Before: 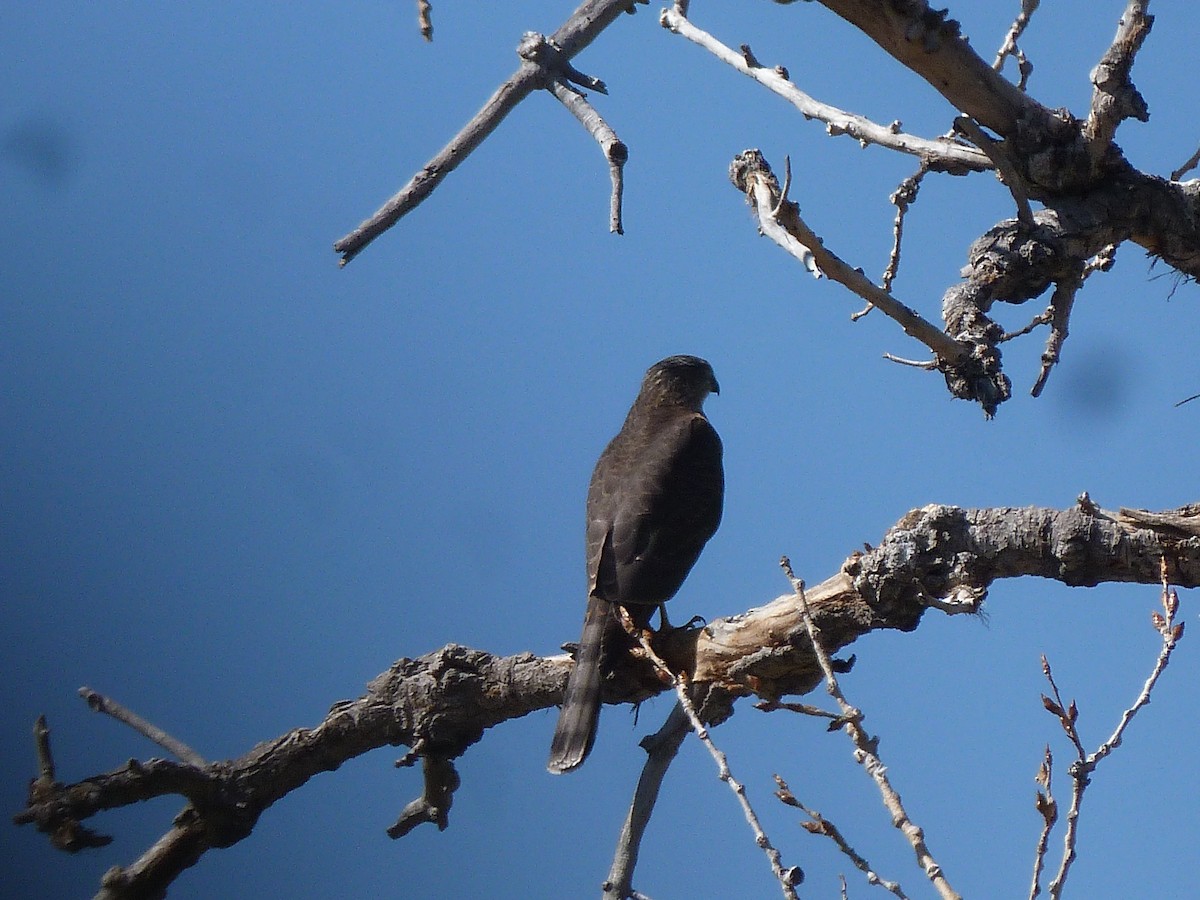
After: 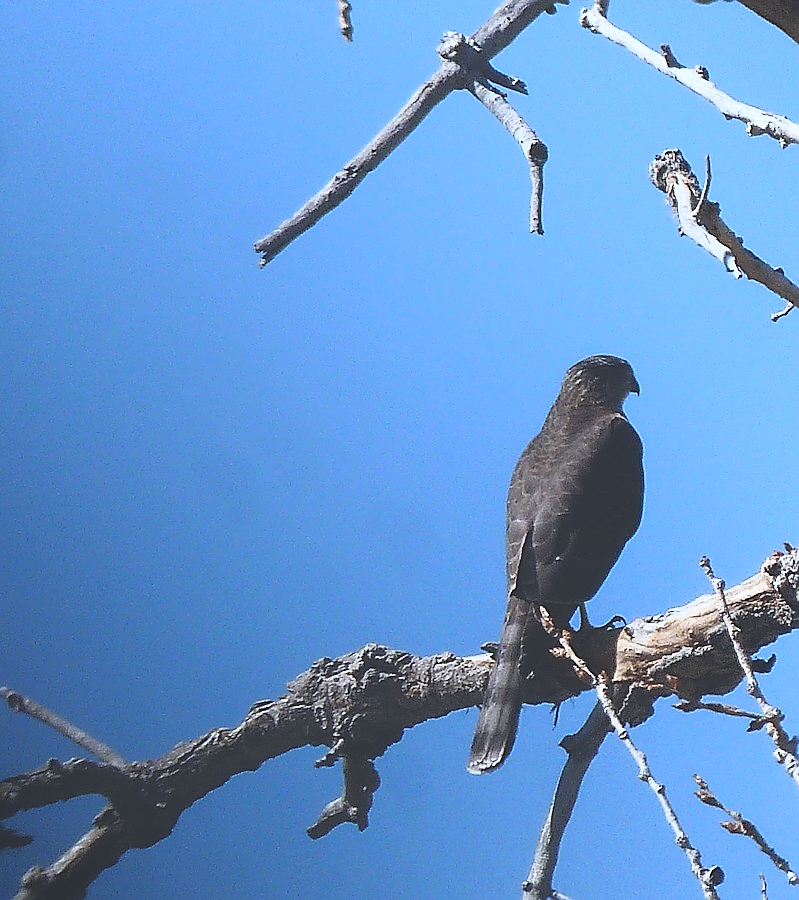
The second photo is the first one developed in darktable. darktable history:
crop and rotate: left 6.704%, right 26.704%
color zones: curves: ch1 [(0, 0.469) (0.01, 0.469) (0.12, 0.446) (0.248, 0.469) (0.5, 0.5) (0.748, 0.5) (0.99, 0.469) (1, 0.469)]
shadows and highlights: shadows -62.2, white point adjustment -5.31, highlights 59.83
base curve: preserve colors none
color calibration: x 0.367, y 0.379, temperature 4404.18 K
sharpen: radius 1.369, amount 1.256, threshold 0.659
contrast brightness saturation: contrast 0.203, brightness 0.163, saturation 0.221
exposure: black level correction -0.032, compensate highlight preservation false
